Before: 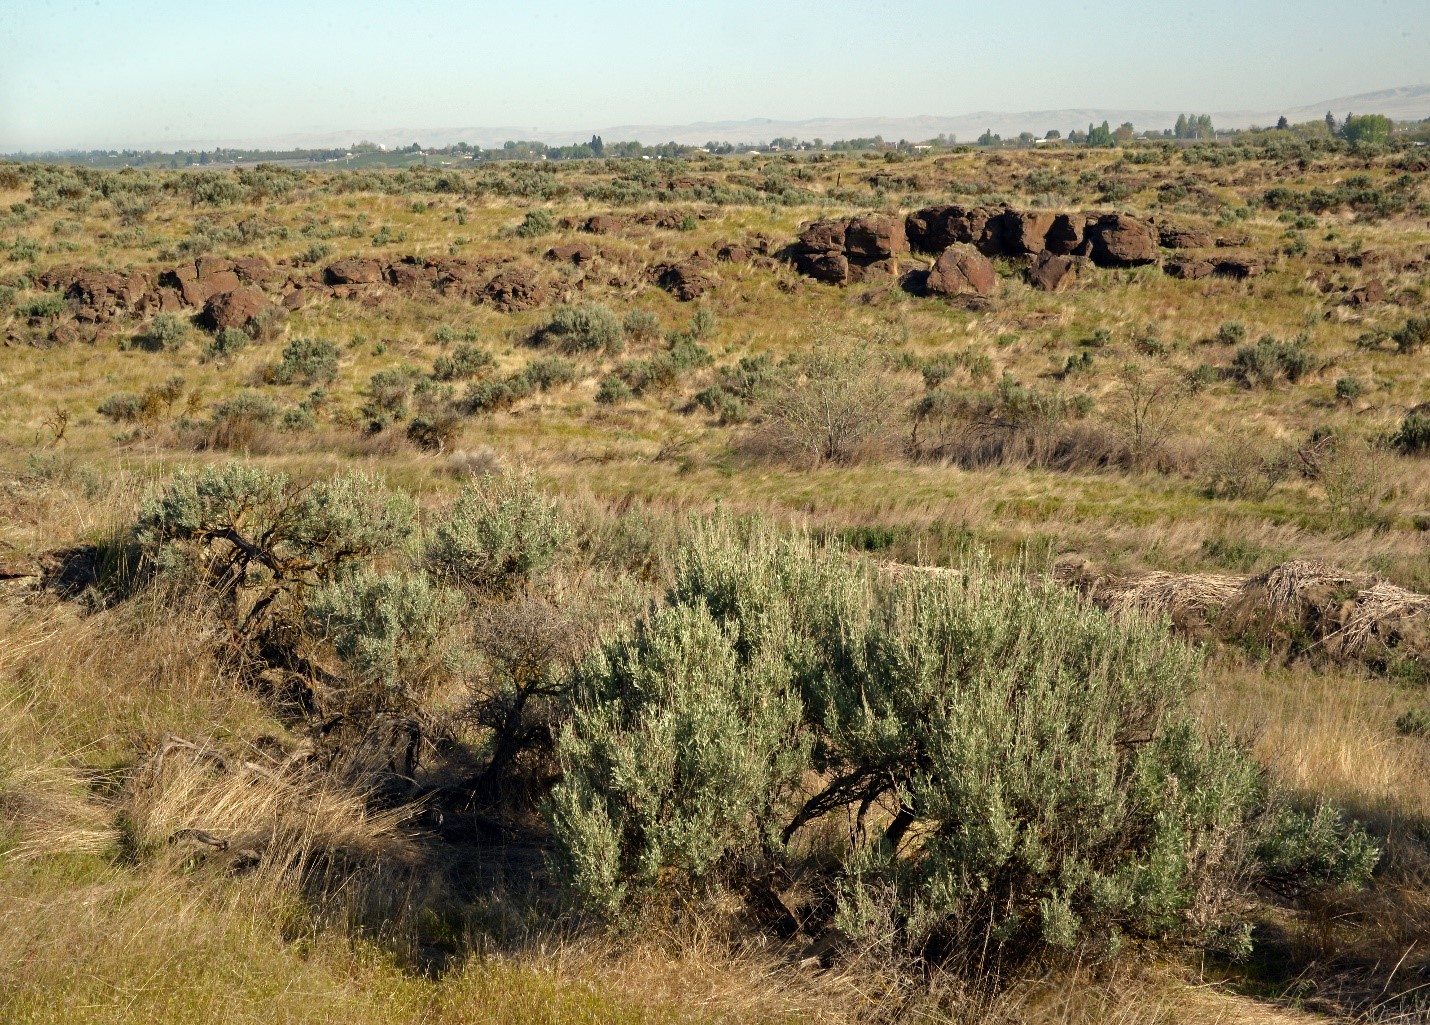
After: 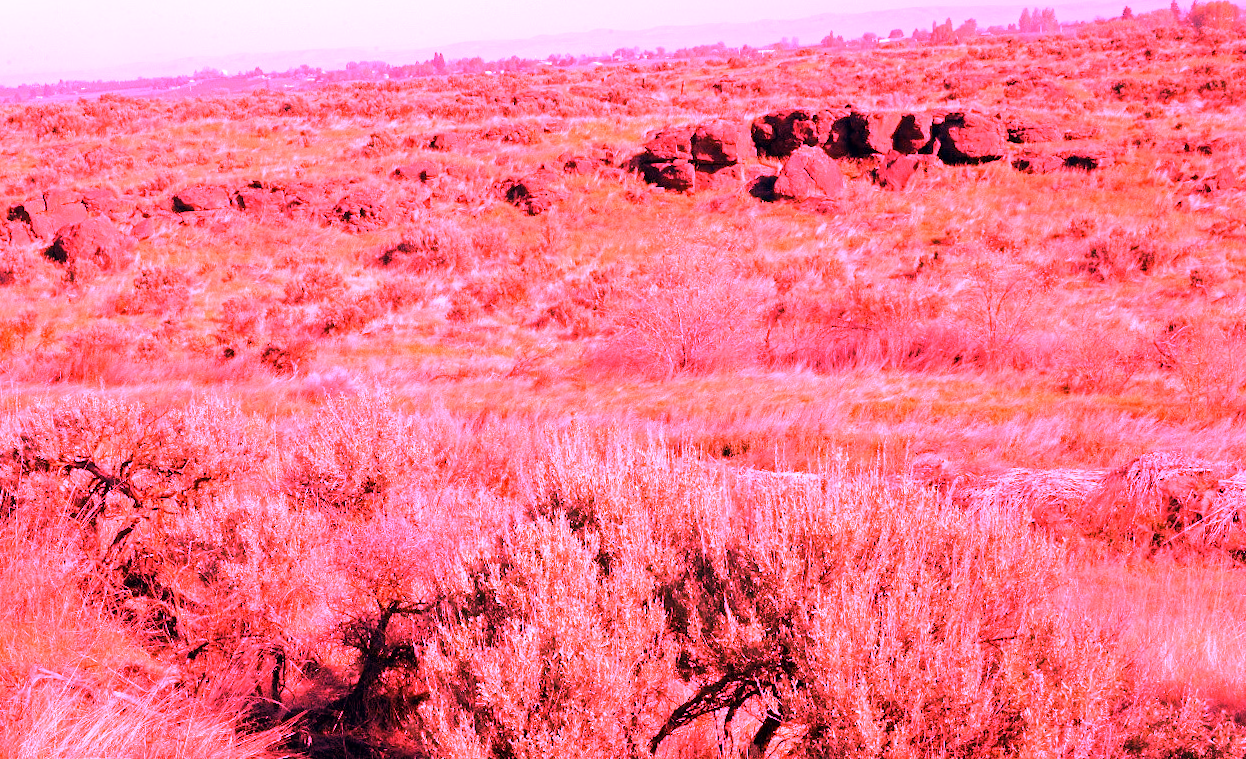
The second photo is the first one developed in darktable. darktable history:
white balance: red 4.26, blue 1.802
crop: left 8.155%, top 6.611%, bottom 15.385%
rotate and perspective: rotation -2.12°, lens shift (vertical) 0.009, lens shift (horizontal) -0.008, automatic cropping original format, crop left 0.036, crop right 0.964, crop top 0.05, crop bottom 0.959
